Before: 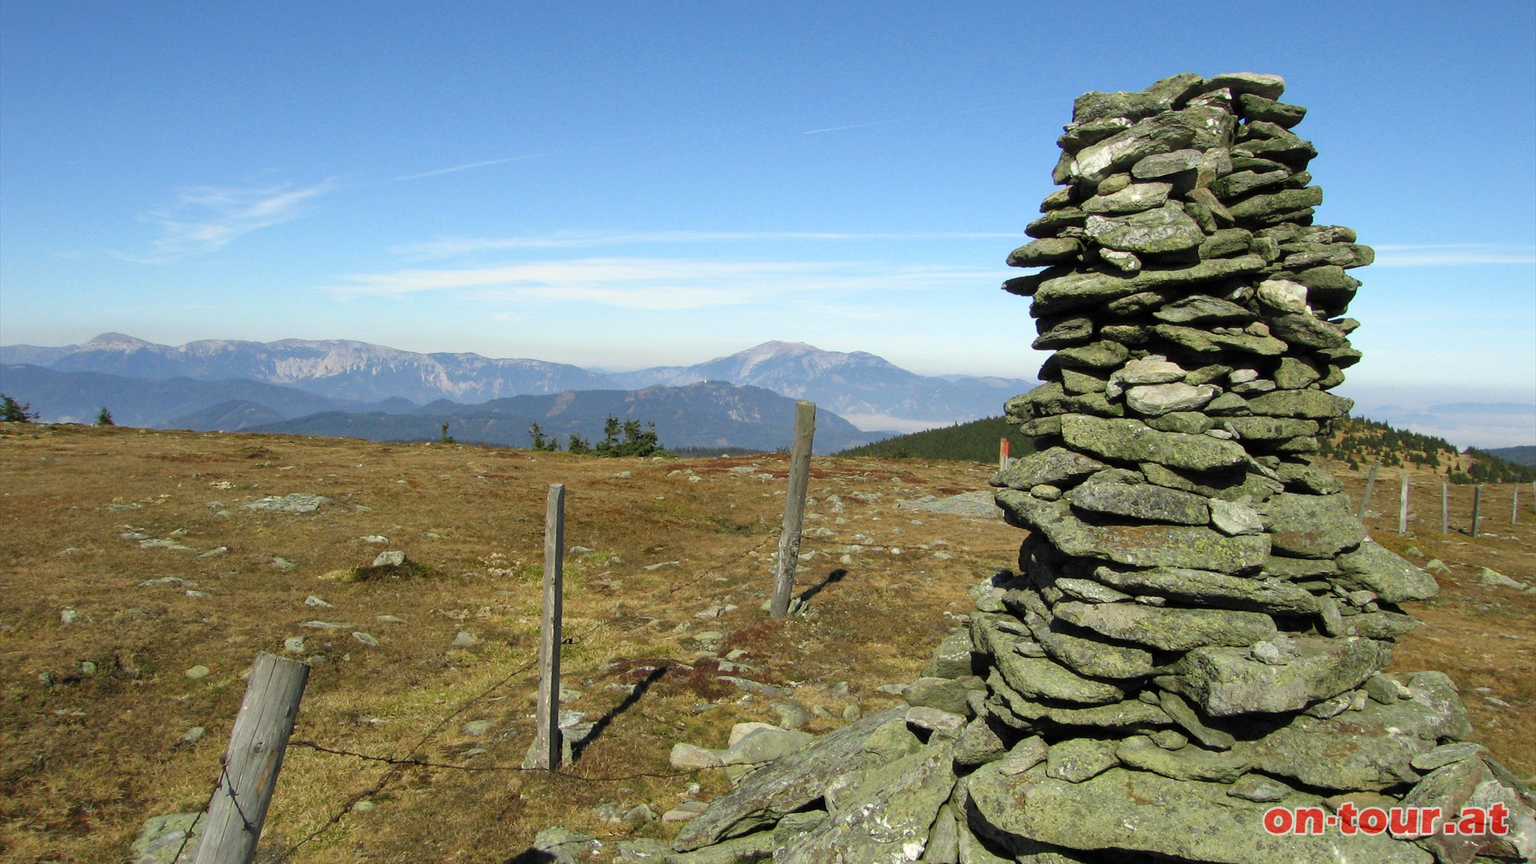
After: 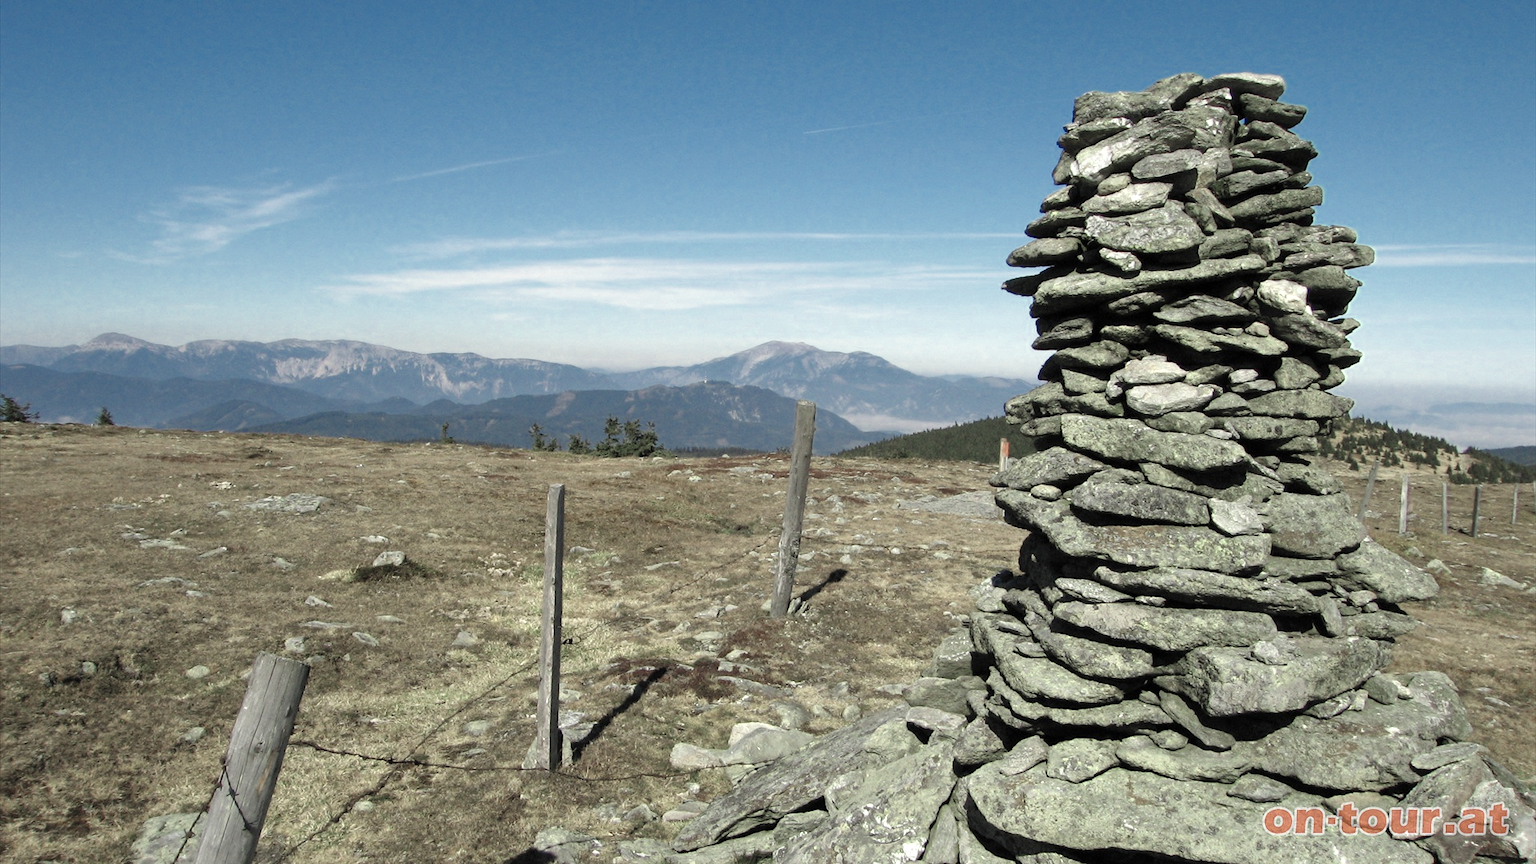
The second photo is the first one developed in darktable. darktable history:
color zones: curves: ch0 [(0.25, 0.667) (0.758, 0.368)]; ch1 [(0.215, 0.245) (0.761, 0.373)]; ch2 [(0.247, 0.554) (0.761, 0.436)]
